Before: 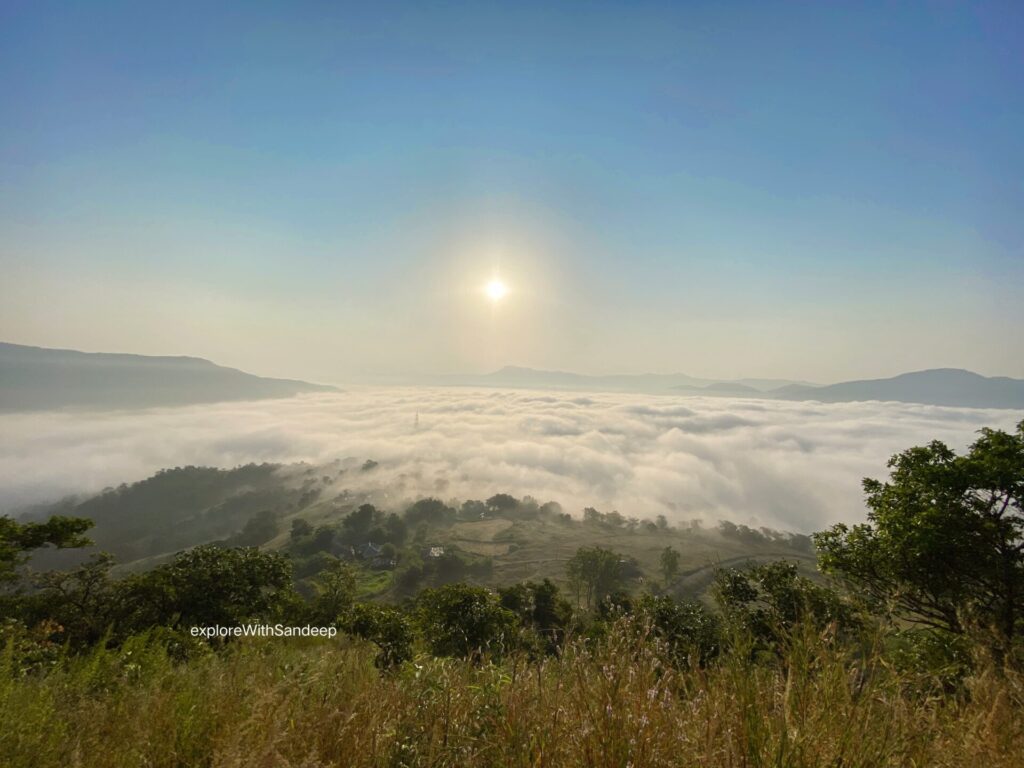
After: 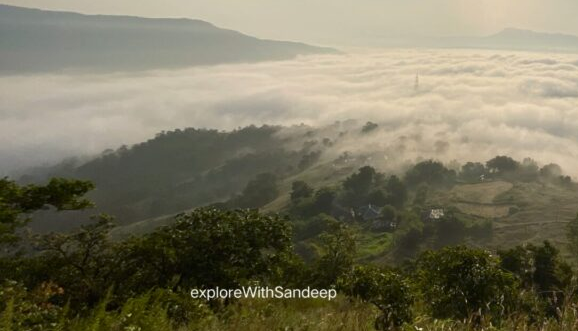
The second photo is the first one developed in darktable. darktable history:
contrast brightness saturation: contrast 0.03, brightness -0.036
crop: top 44.056%, right 43.491%, bottom 12.721%
